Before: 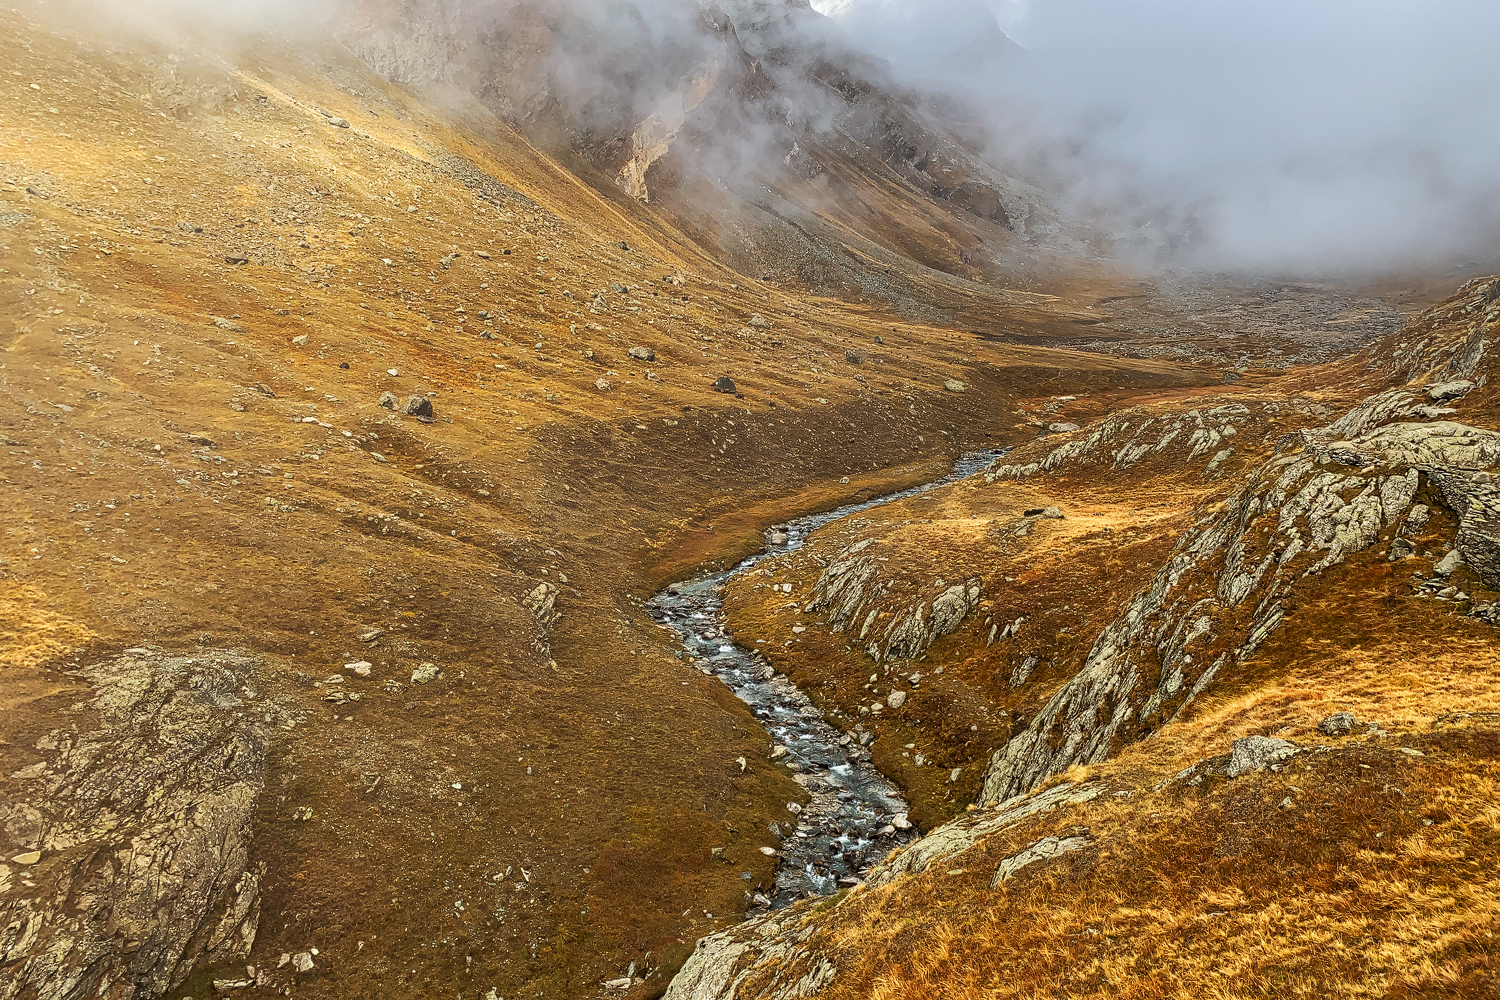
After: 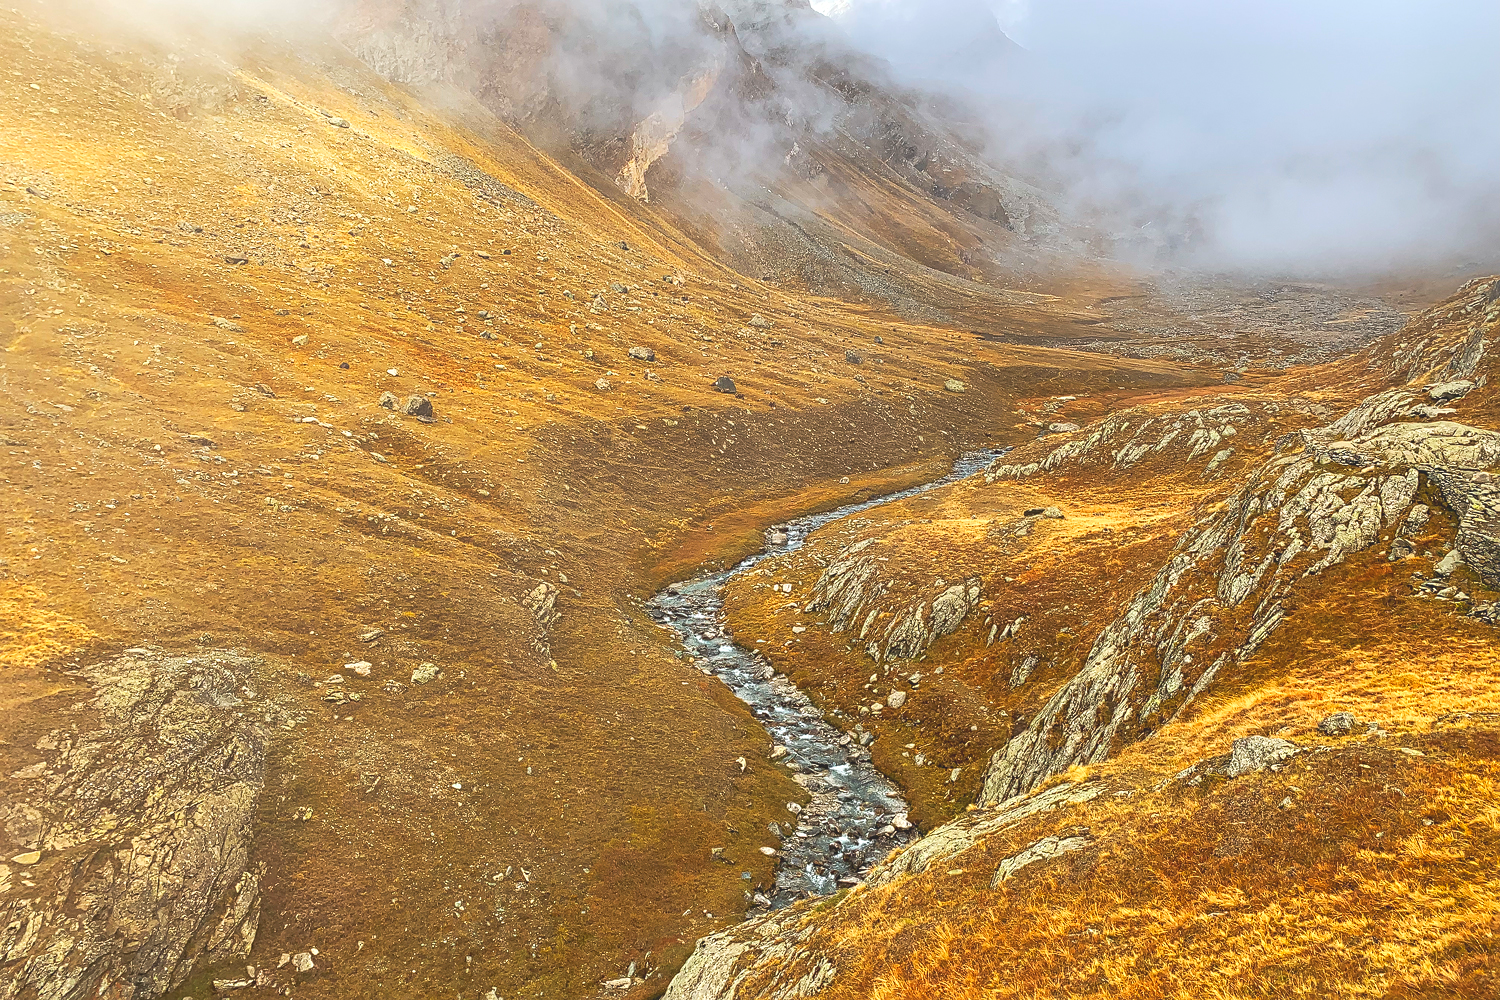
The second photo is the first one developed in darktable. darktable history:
sharpen: amount 0.2
exposure: black level correction -0.001, exposure 0.9 EV, compensate exposure bias true, compensate highlight preservation false
contrast brightness saturation: contrast -0.28
